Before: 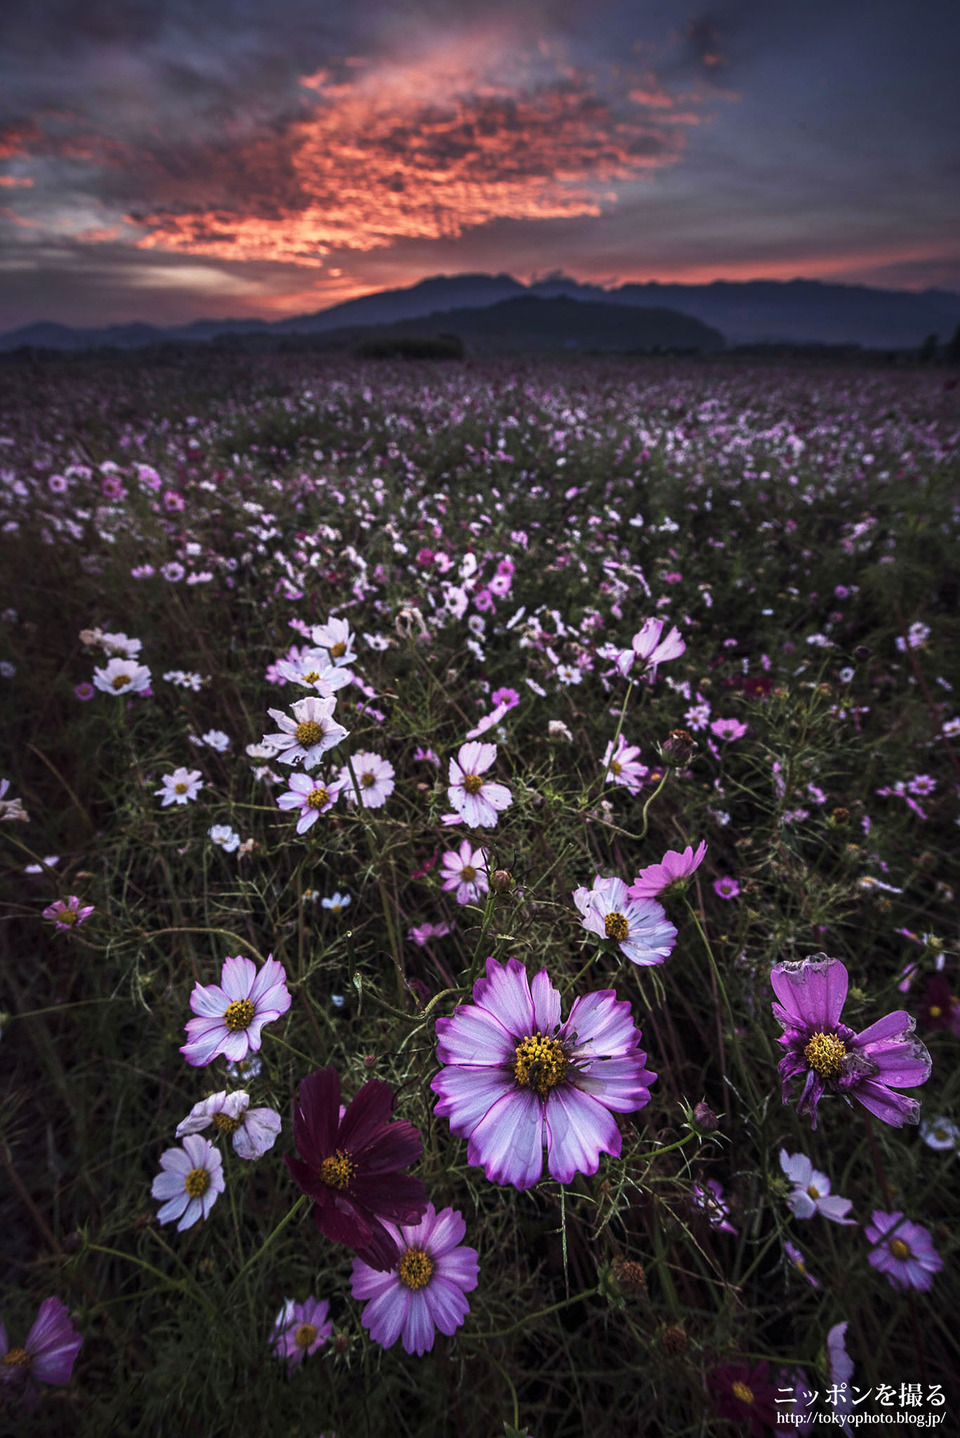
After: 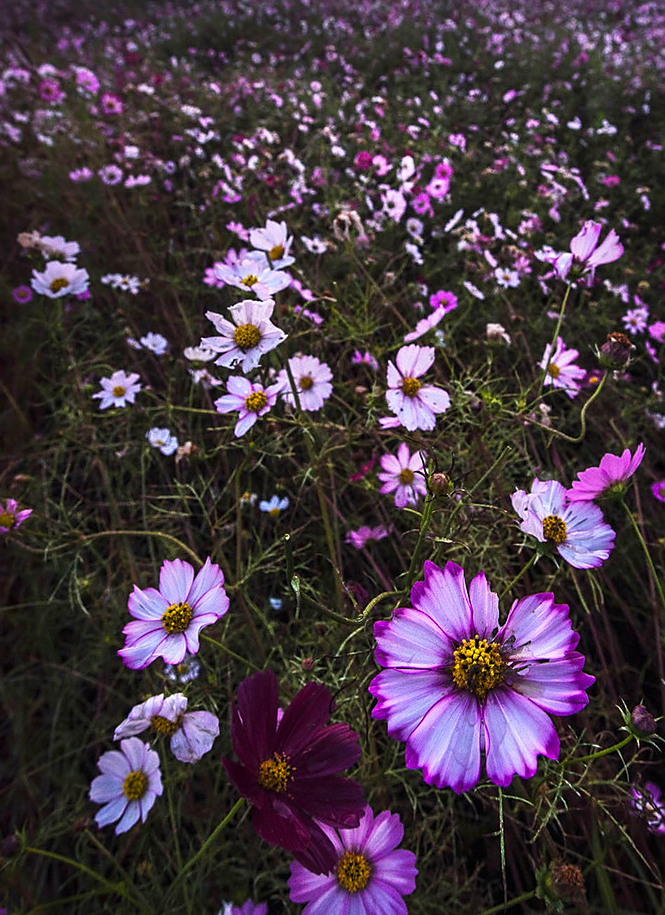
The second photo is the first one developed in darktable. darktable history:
sharpen: radius 1.559, amount 0.373, threshold 1.271
crop: left 6.488%, top 27.668%, right 24.183%, bottom 8.656%
color balance rgb: linear chroma grading › global chroma 13.3%, global vibrance 41.49%
